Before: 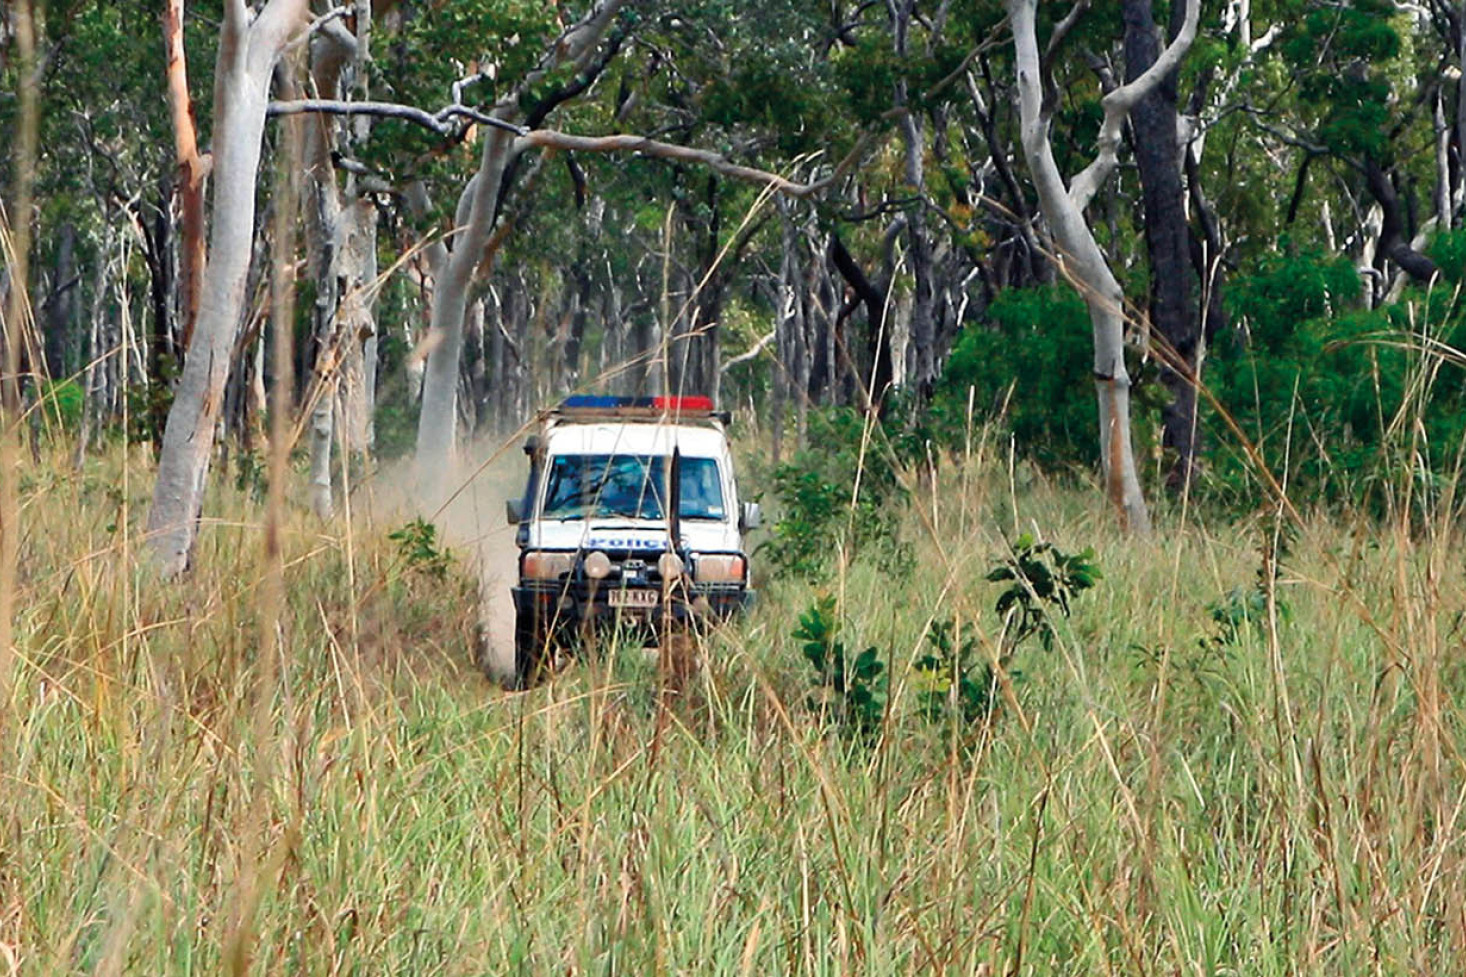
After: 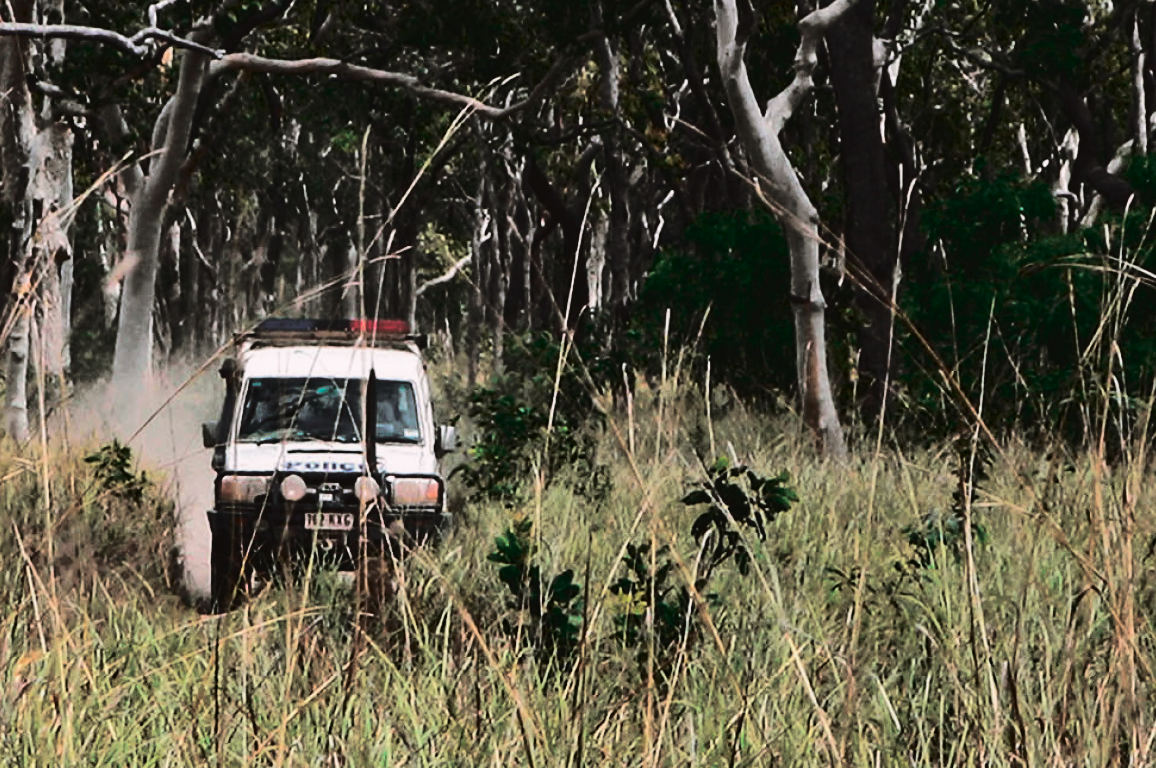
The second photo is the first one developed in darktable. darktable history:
crop and rotate: left 20.74%, top 7.912%, right 0.375%, bottom 13.378%
tone curve: curves: ch0 [(0, 0.032) (0.094, 0.08) (0.265, 0.208) (0.41, 0.417) (0.498, 0.496) (0.638, 0.673) (0.845, 0.828) (0.994, 0.964)]; ch1 [(0, 0) (0.161, 0.092) (0.37, 0.302) (0.417, 0.434) (0.492, 0.502) (0.576, 0.589) (0.644, 0.638) (0.725, 0.765) (1, 1)]; ch2 [(0, 0) (0.352, 0.403) (0.45, 0.469) (0.521, 0.515) (0.55, 0.528) (0.589, 0.576) (1, 1)], color space Lab, independent channels, preserve colors none
contrast brightness saturation: contrast 0.19, brightness -0.24, saturation 0.11
split-toning: shadows › hue 46.8°, shadows › saturation 0.17, highlights › hue 316.8°, highlights › saturation 0.27, balance -51.82
